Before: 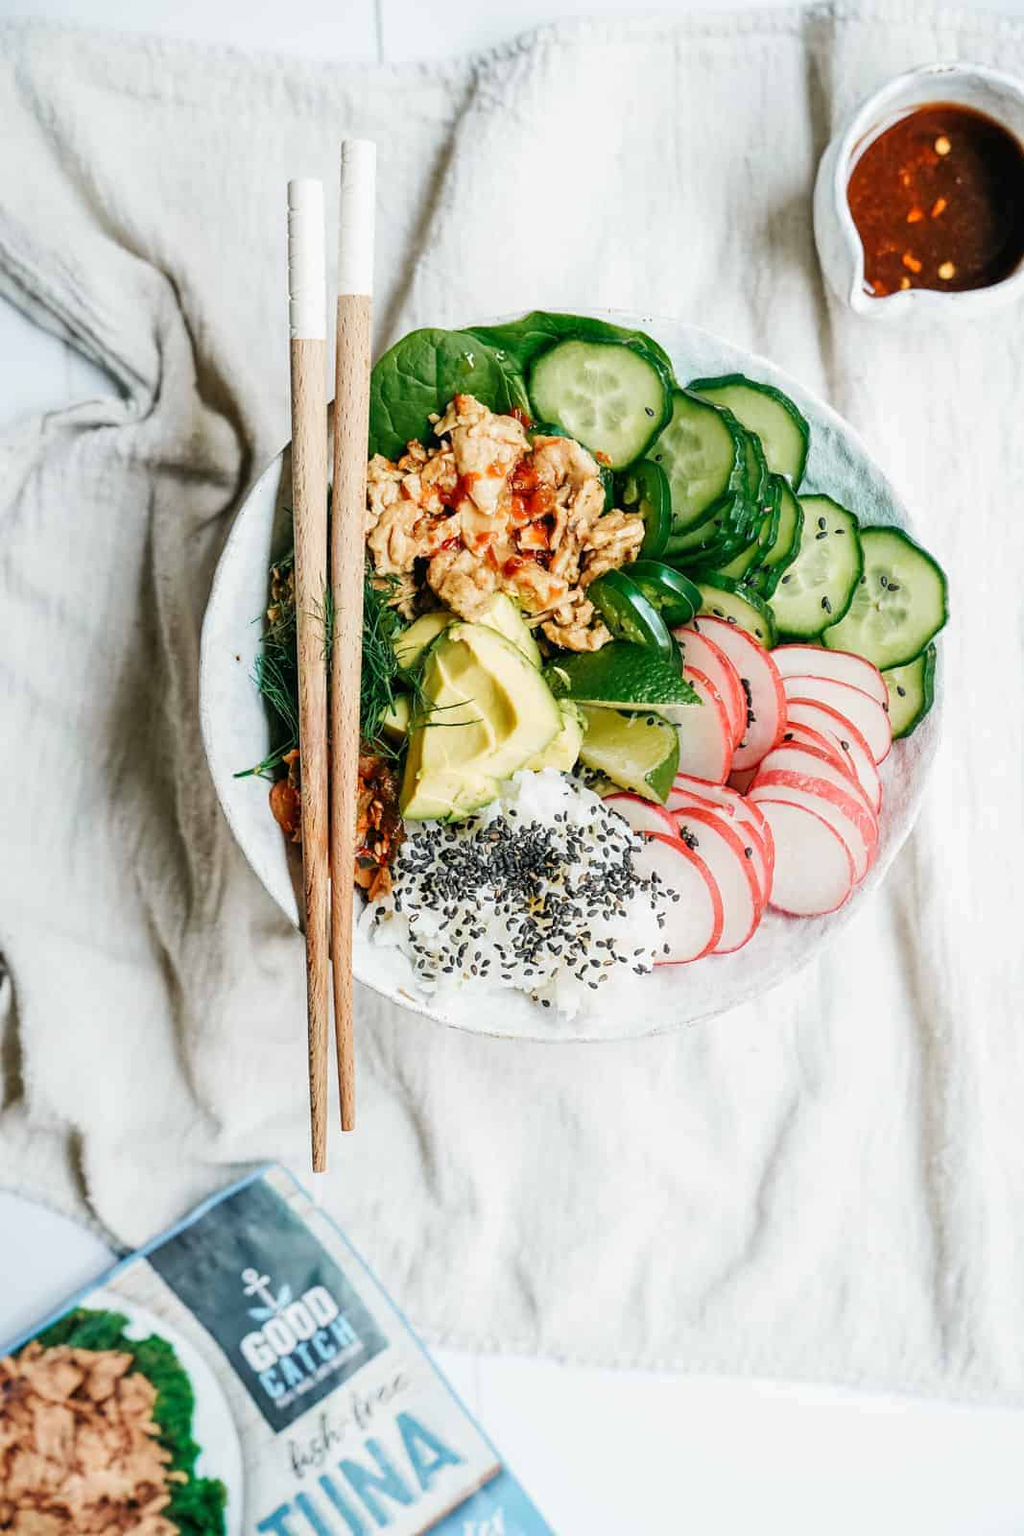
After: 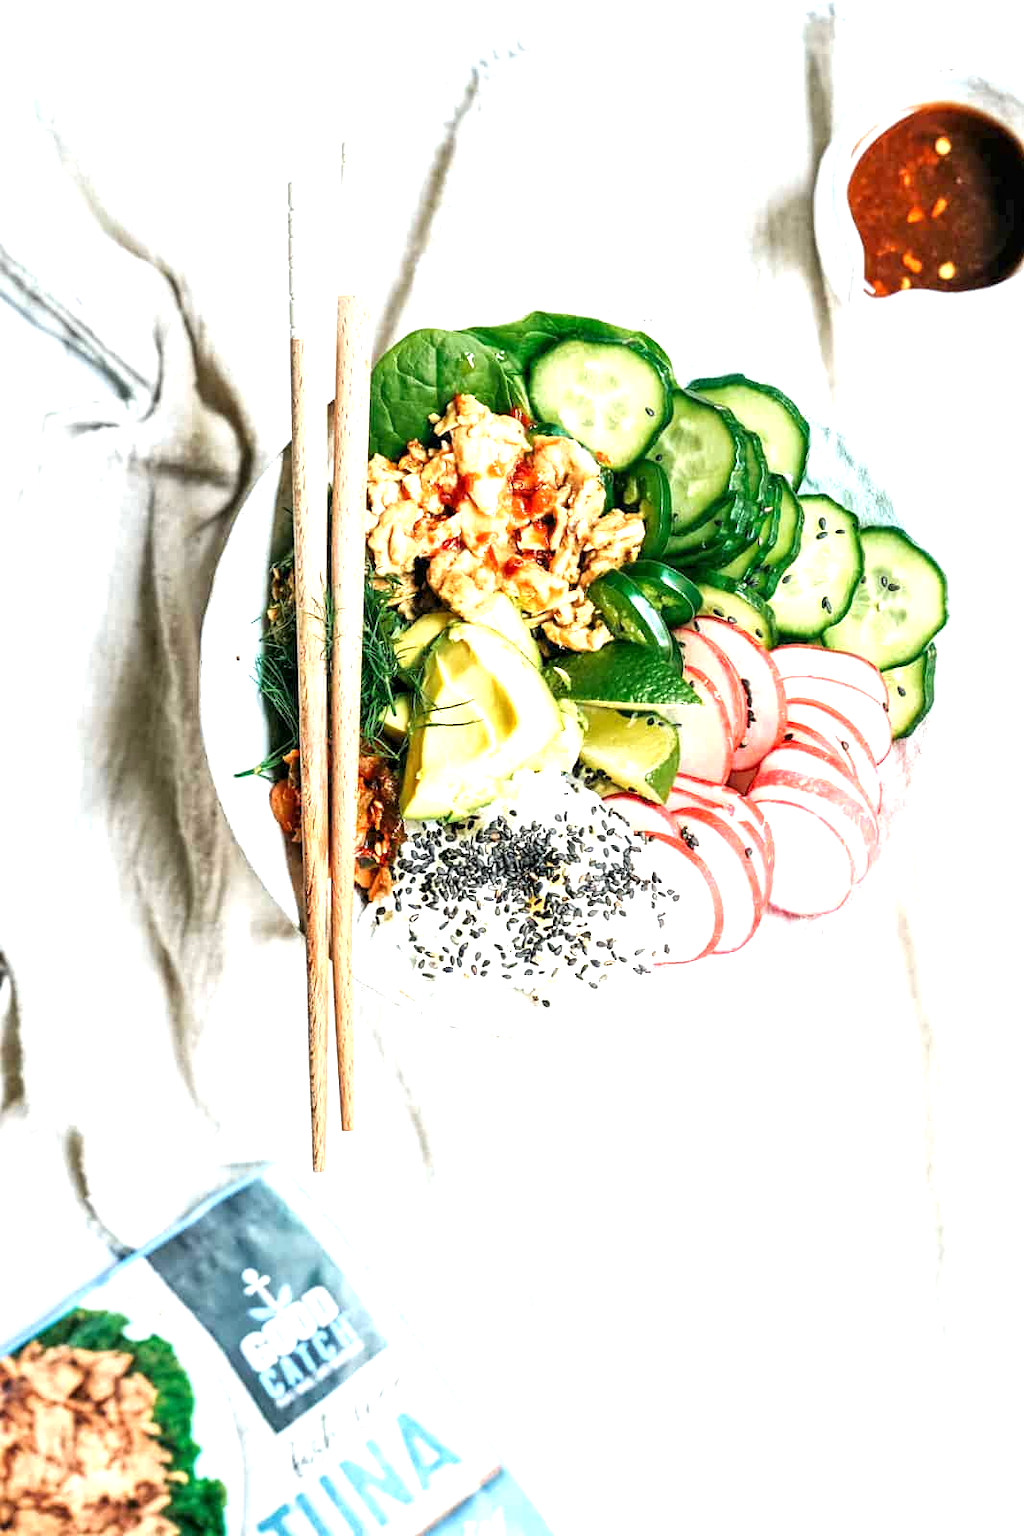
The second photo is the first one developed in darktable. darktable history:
exposure: exposure 1 EV, compensate exposure bias true, compensate highlight preservation false
local contrast: highlights 106%, shadows 102%, detail 119%, midtone range 0.2
